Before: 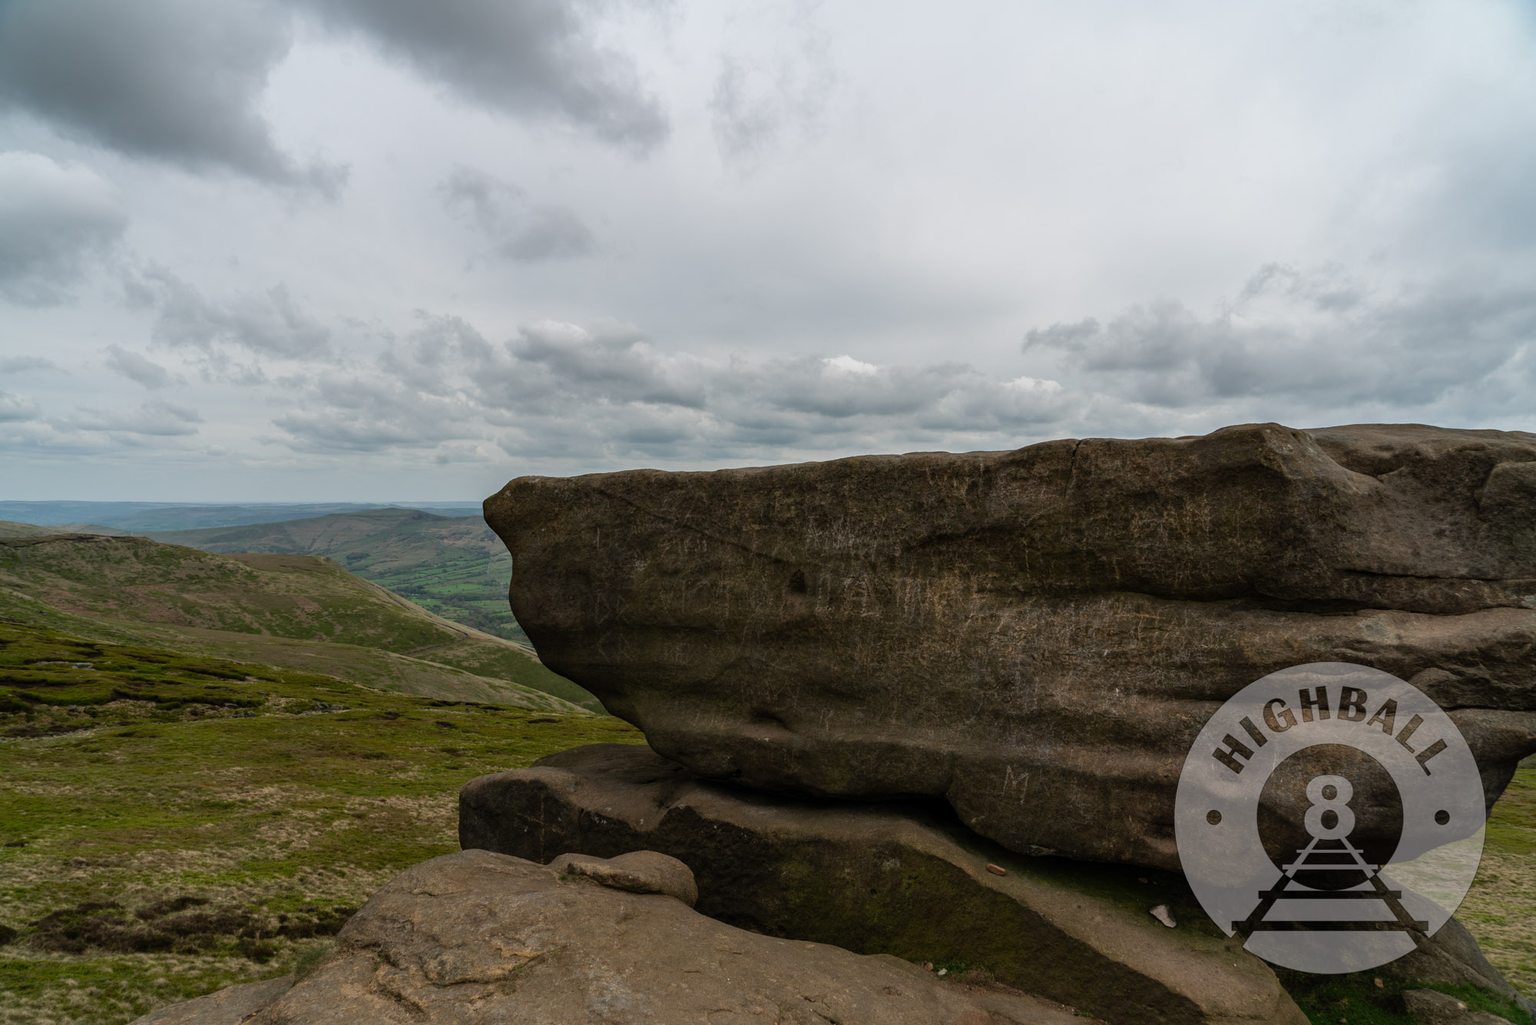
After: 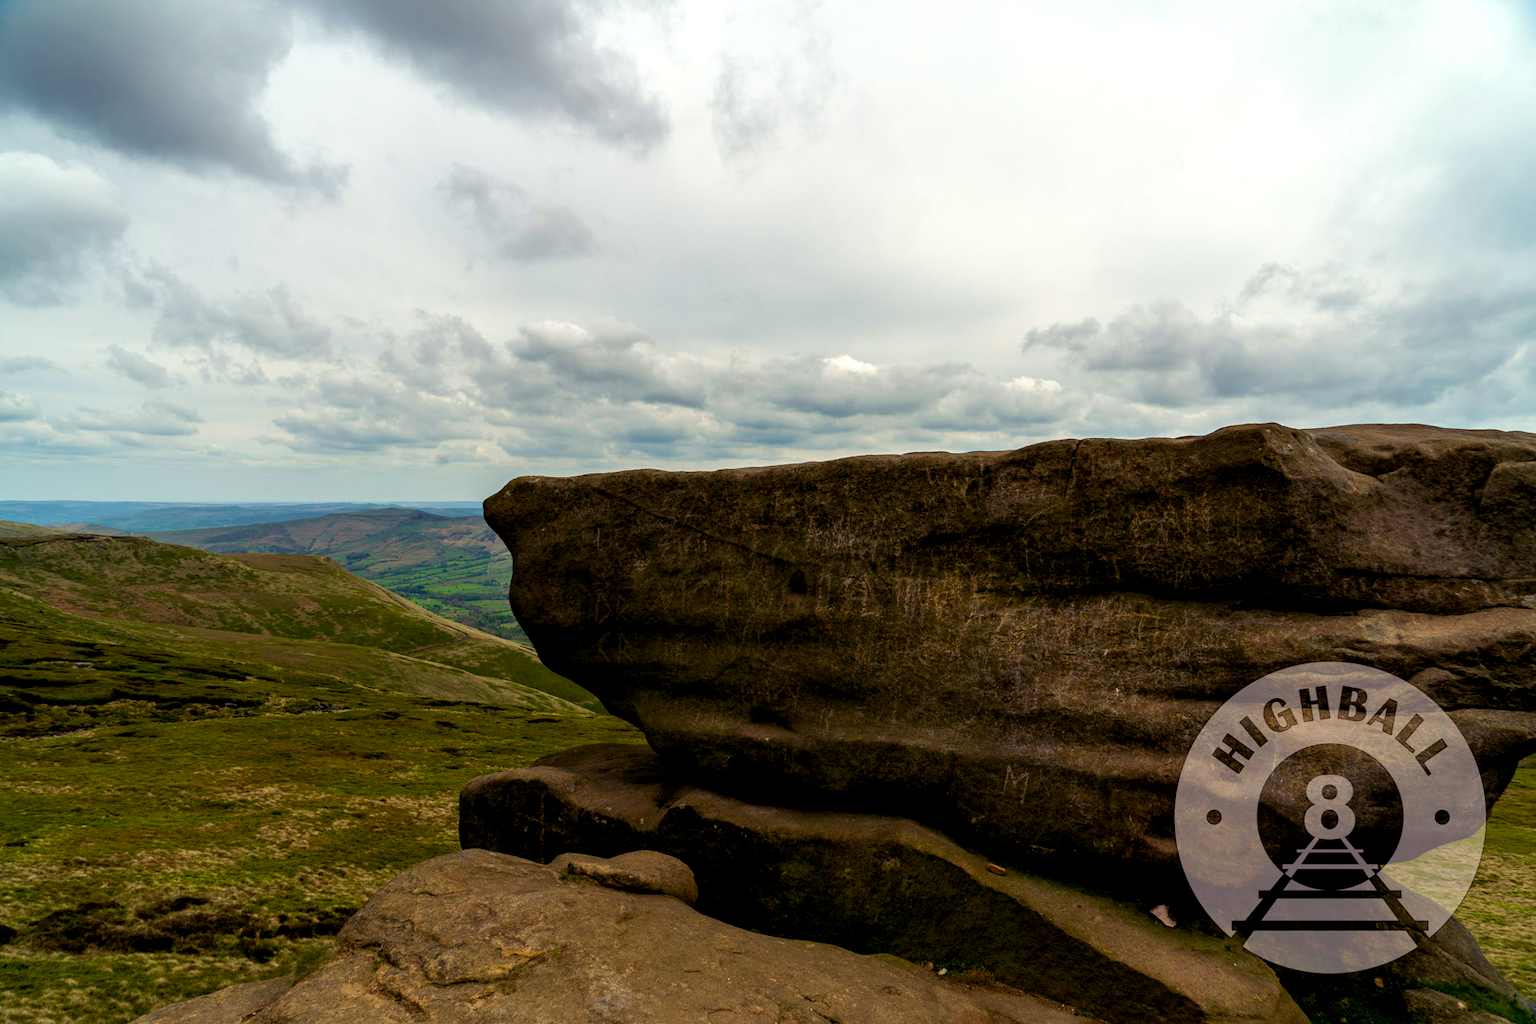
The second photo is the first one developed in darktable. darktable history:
velvia: strength 45%
color balance rgb: shadows lift › luminance -21.66%, shadows lift › chroma 6.57%, shadows lift › hue 270°, power › chroma 0.68%, power › hue 60°, highlights gain › luminance 6.08%, highlights gain › chroma 1.33%, highlights gain › hue 90°, global offset › luminance -0.87%, perceptual saturation grading › global saturation 26.86%, perceptual saturation grading › highlights -28.39%, perceptual saturation grading › mid-tones 15.22%, perceptual saturation grading › shadows 33.98%, perceptual brilliance grading › highlights 10%, perceptual brilliance grading › mid-tones 5%
